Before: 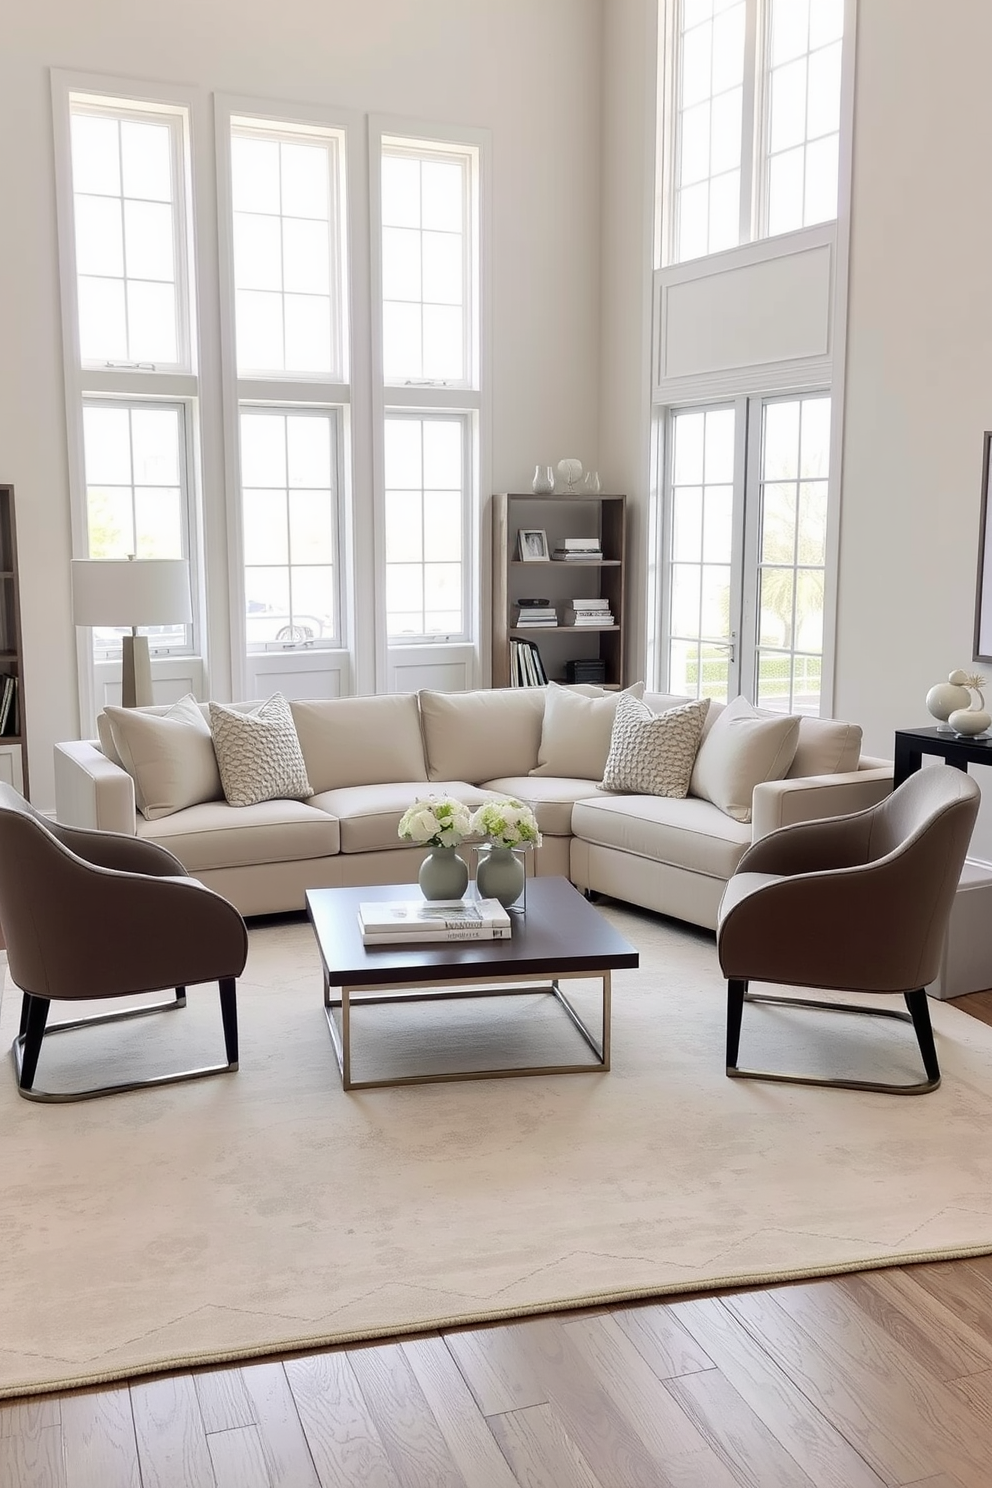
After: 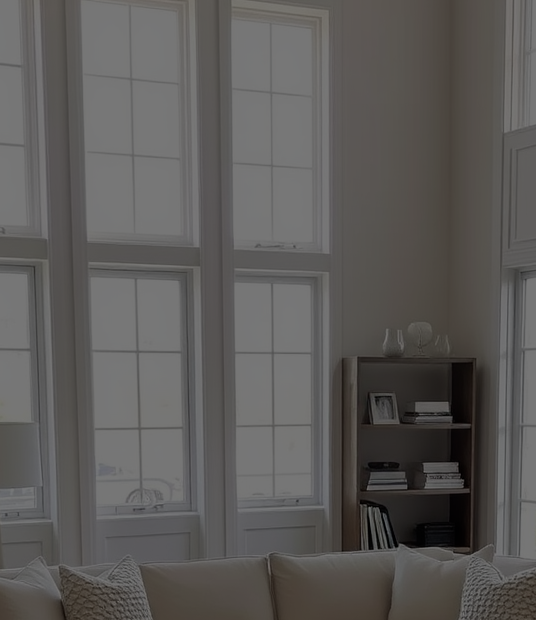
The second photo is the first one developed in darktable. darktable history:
crop: left 15.193%, top 9.226%, right 30.687%, bottom 49.105%
exposure: exposure -2.438 EV, compensate exposure bias true, compensate highlight preservation false
